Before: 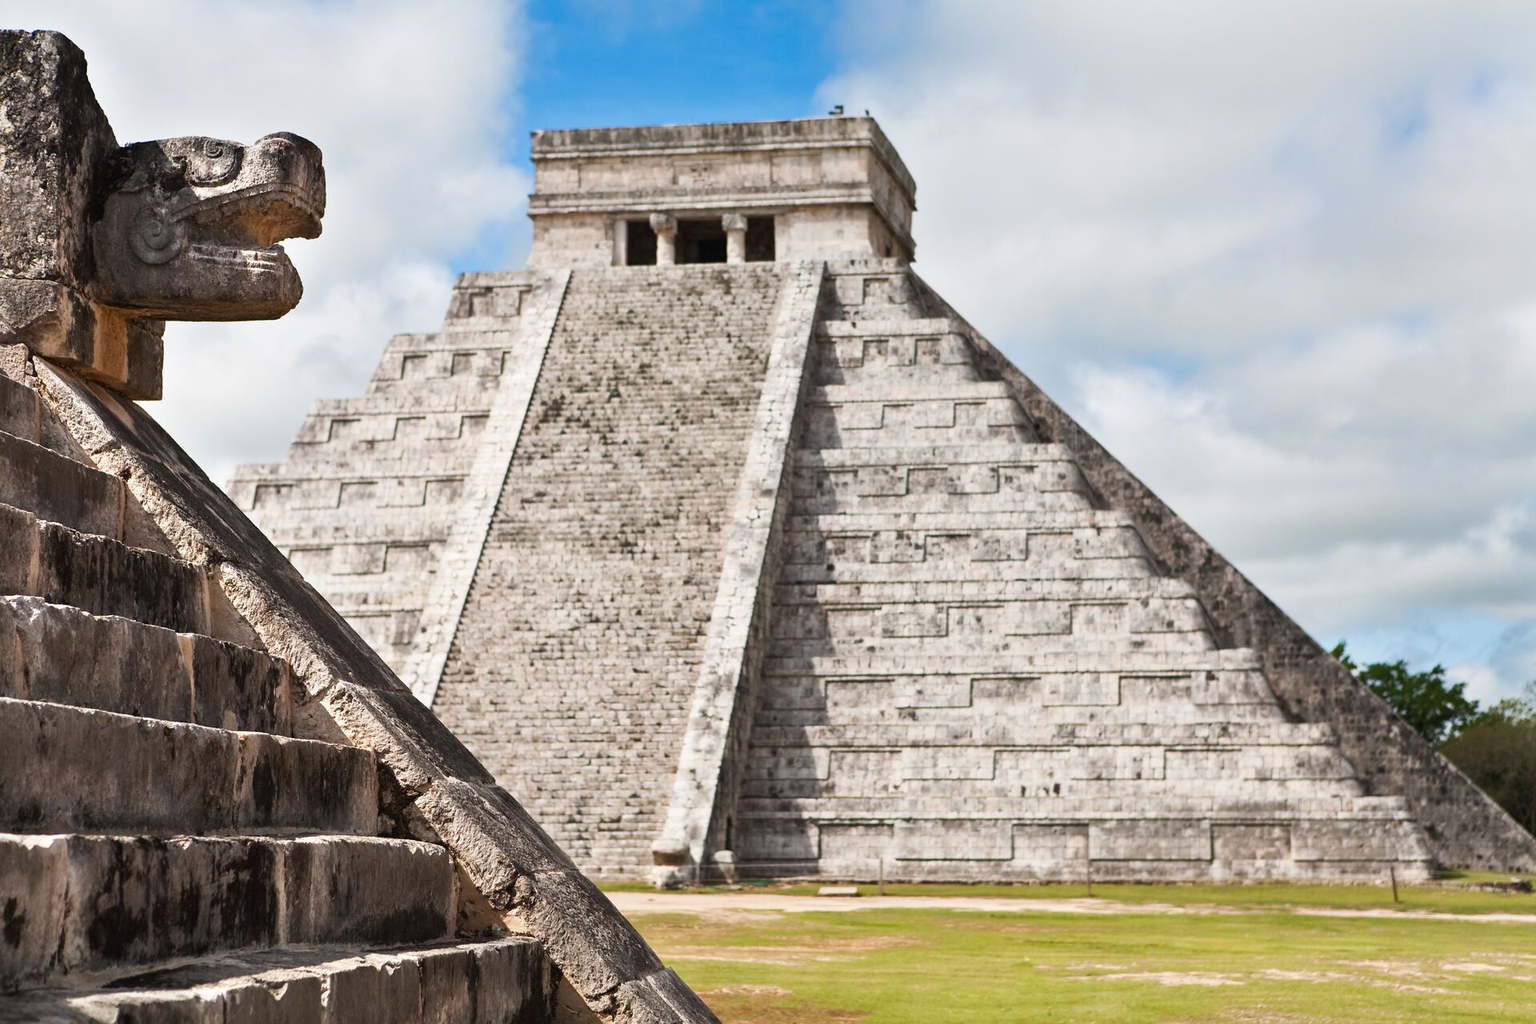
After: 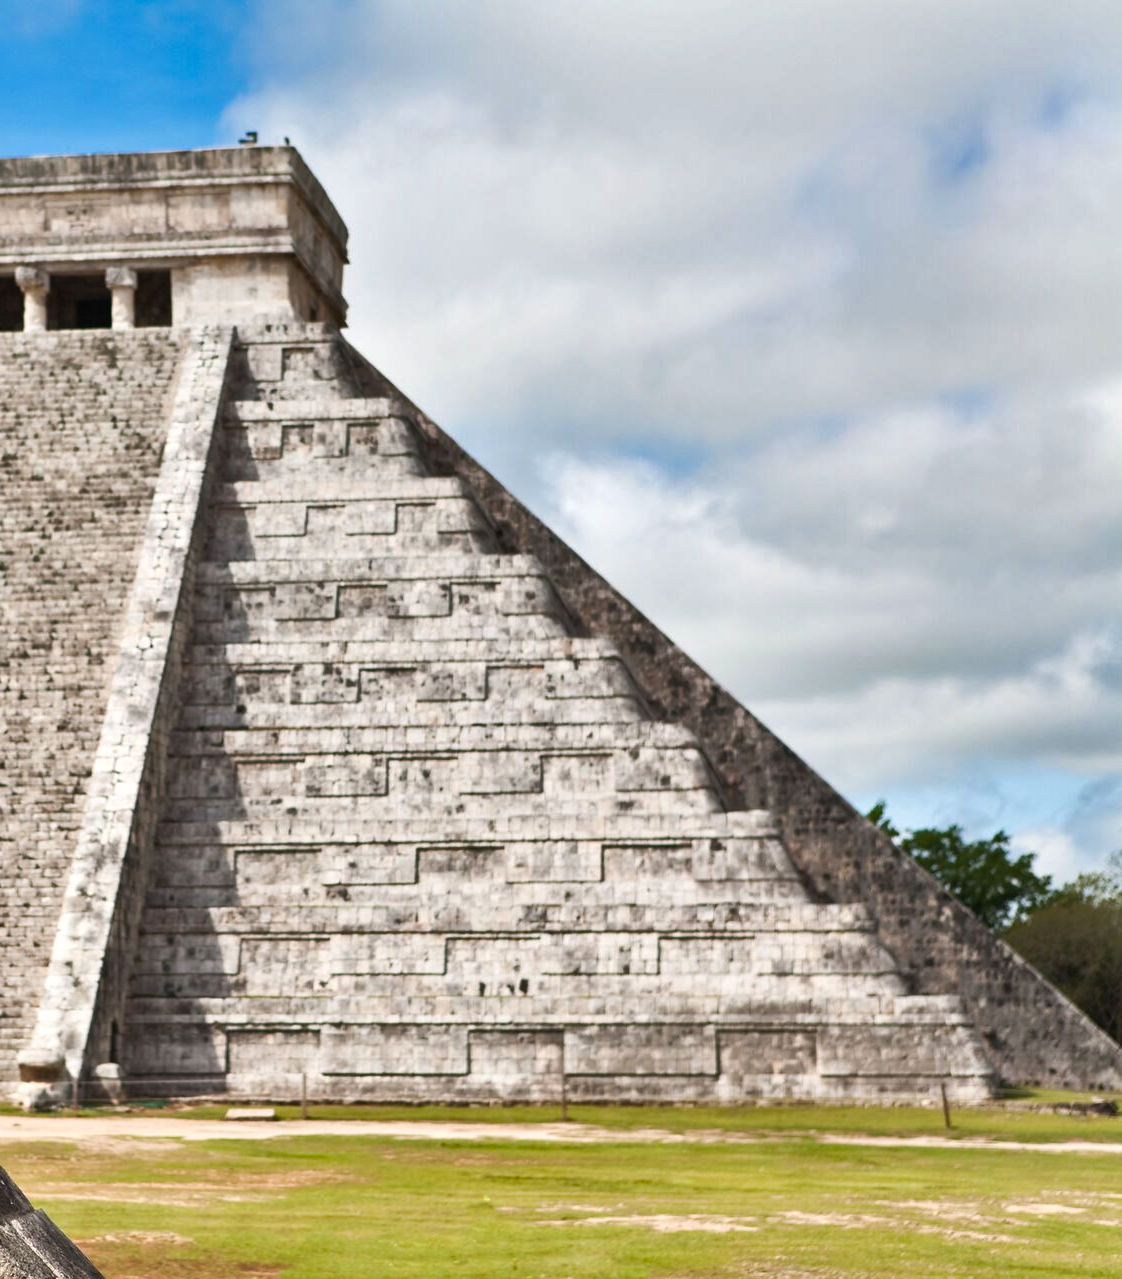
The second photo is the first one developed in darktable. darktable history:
crop: left 41.538%
levels: levels [0, 0.476, 0.951]
shadows and highlights: soften with gaussian
